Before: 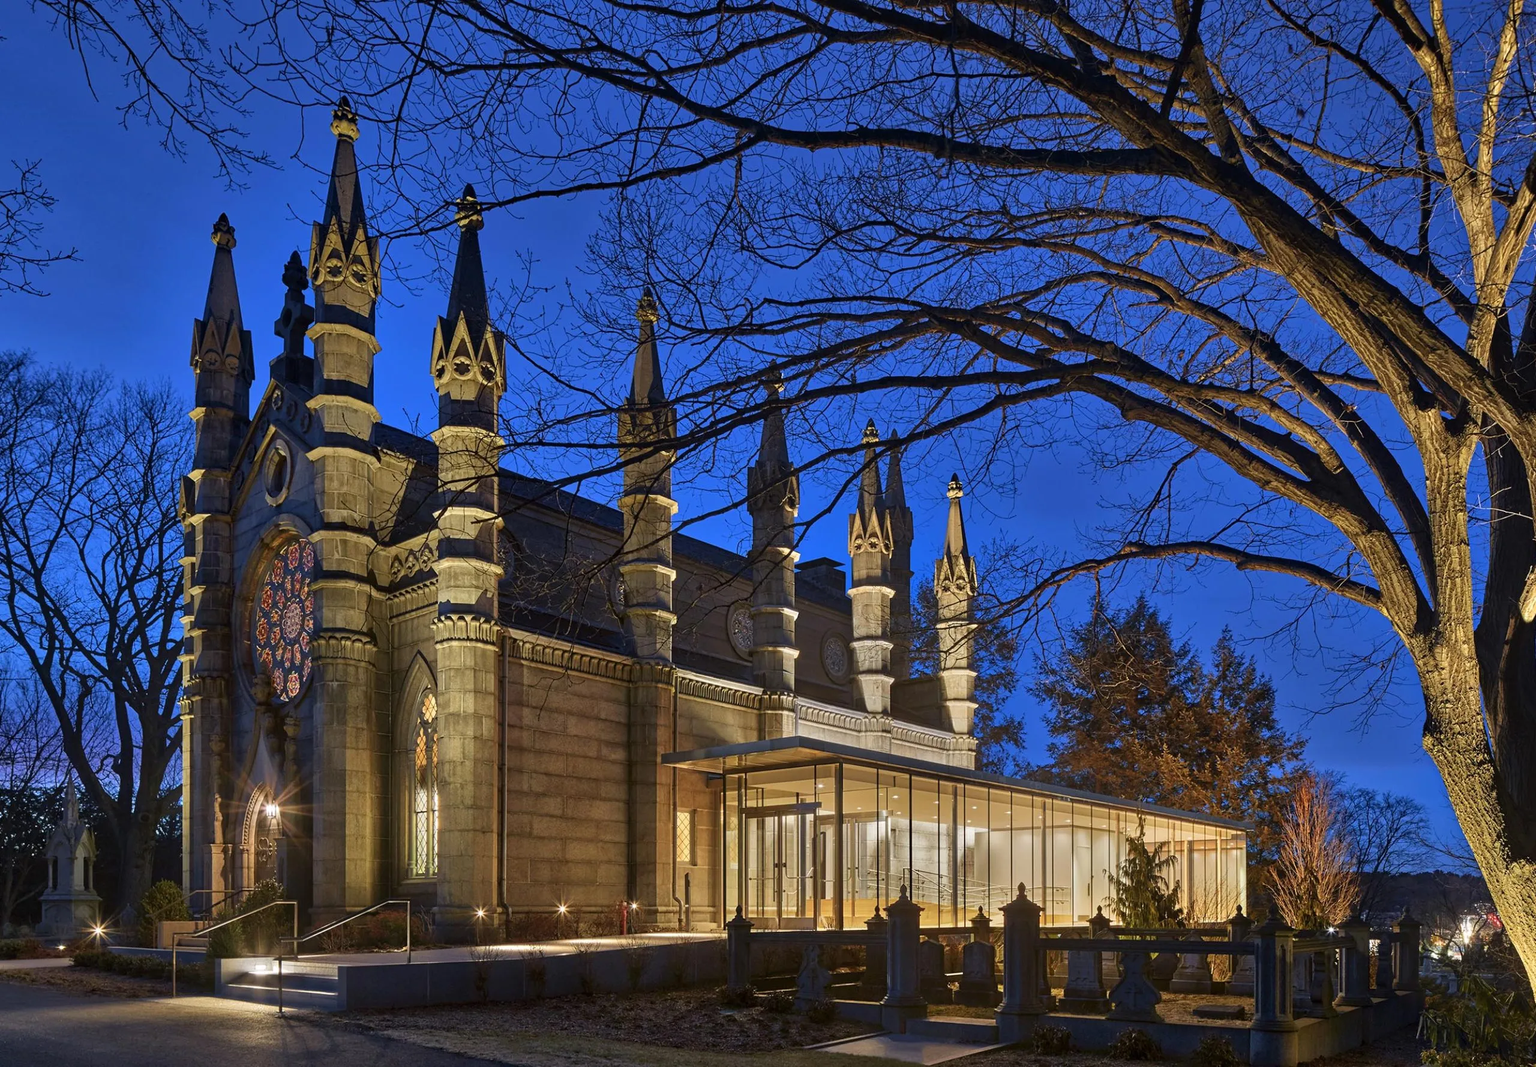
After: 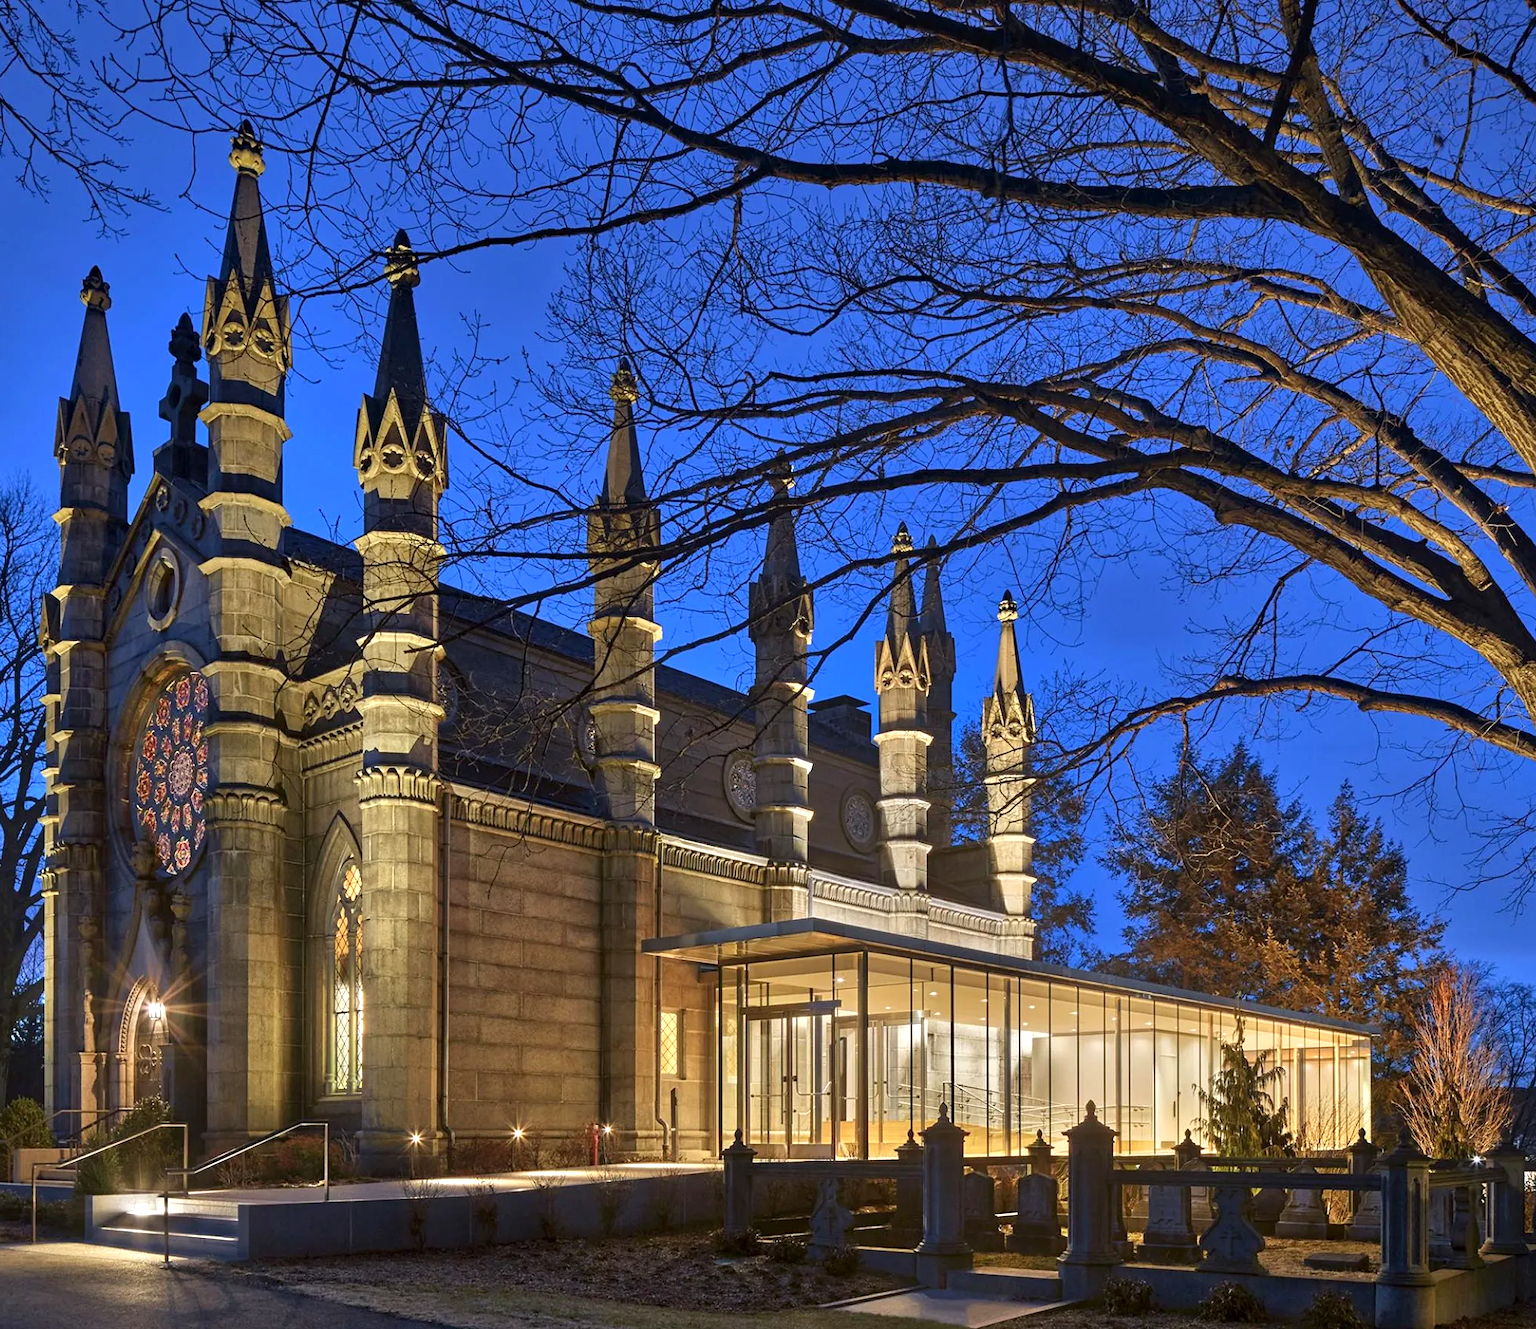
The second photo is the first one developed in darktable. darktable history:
crop and rotate: left 9.597%, right 10.195%
exposure: black level correction 0.001, exposure 0.5 EV, compensate exposure bias true, compensate highlight preservation false
